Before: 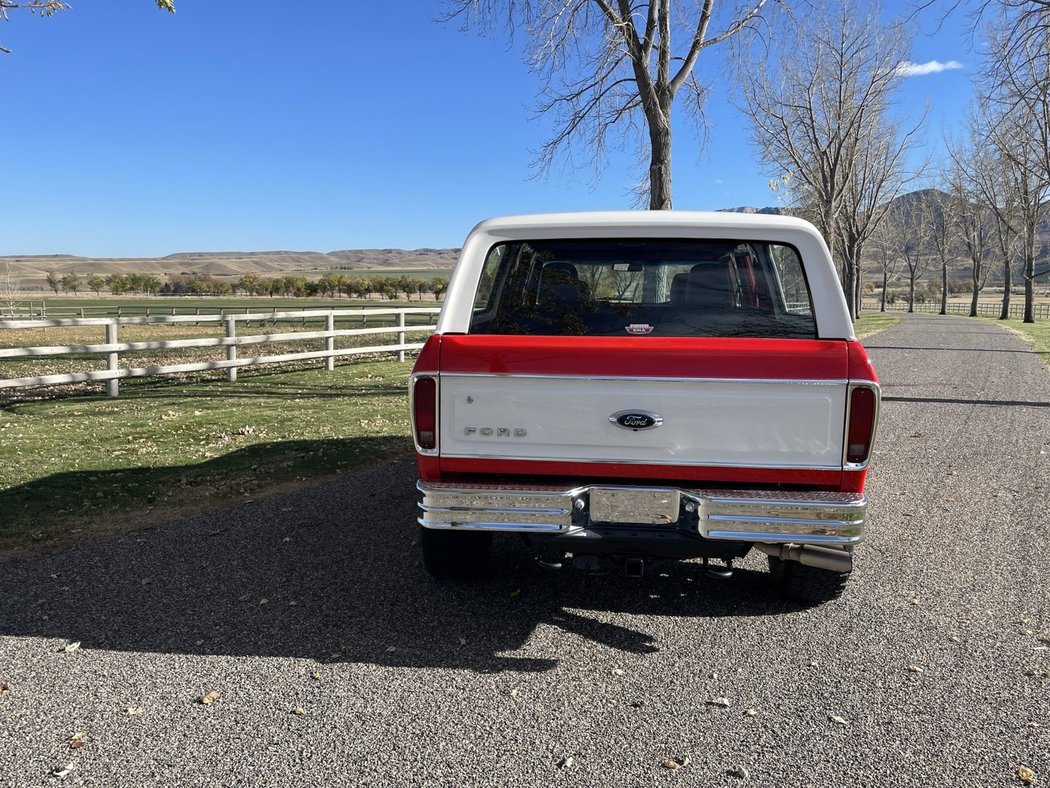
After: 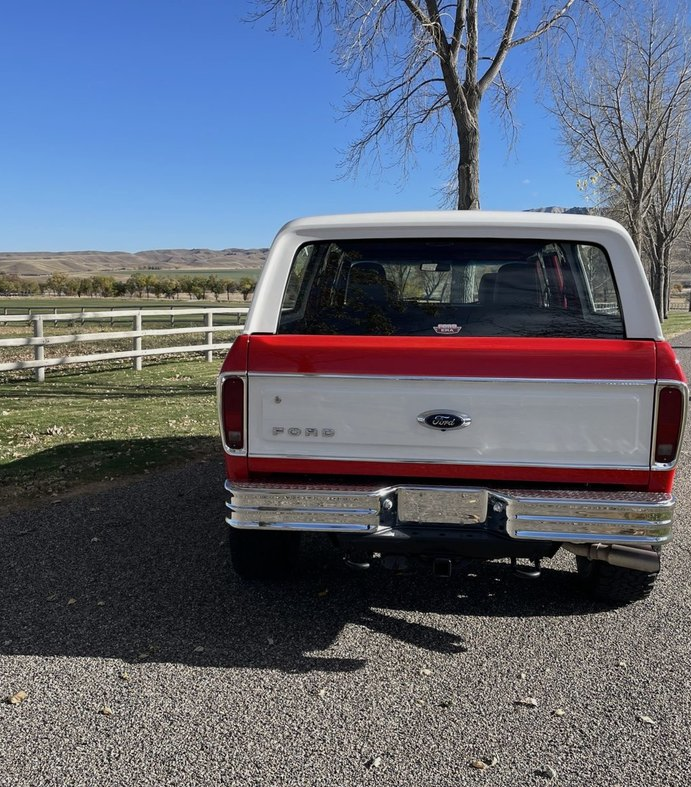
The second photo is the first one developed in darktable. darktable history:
exposure: exposure -0.239 EV, compensate exposure bias true, compensate highlight preservation false
crop and rotate: left 18.345%, right 15.757%
